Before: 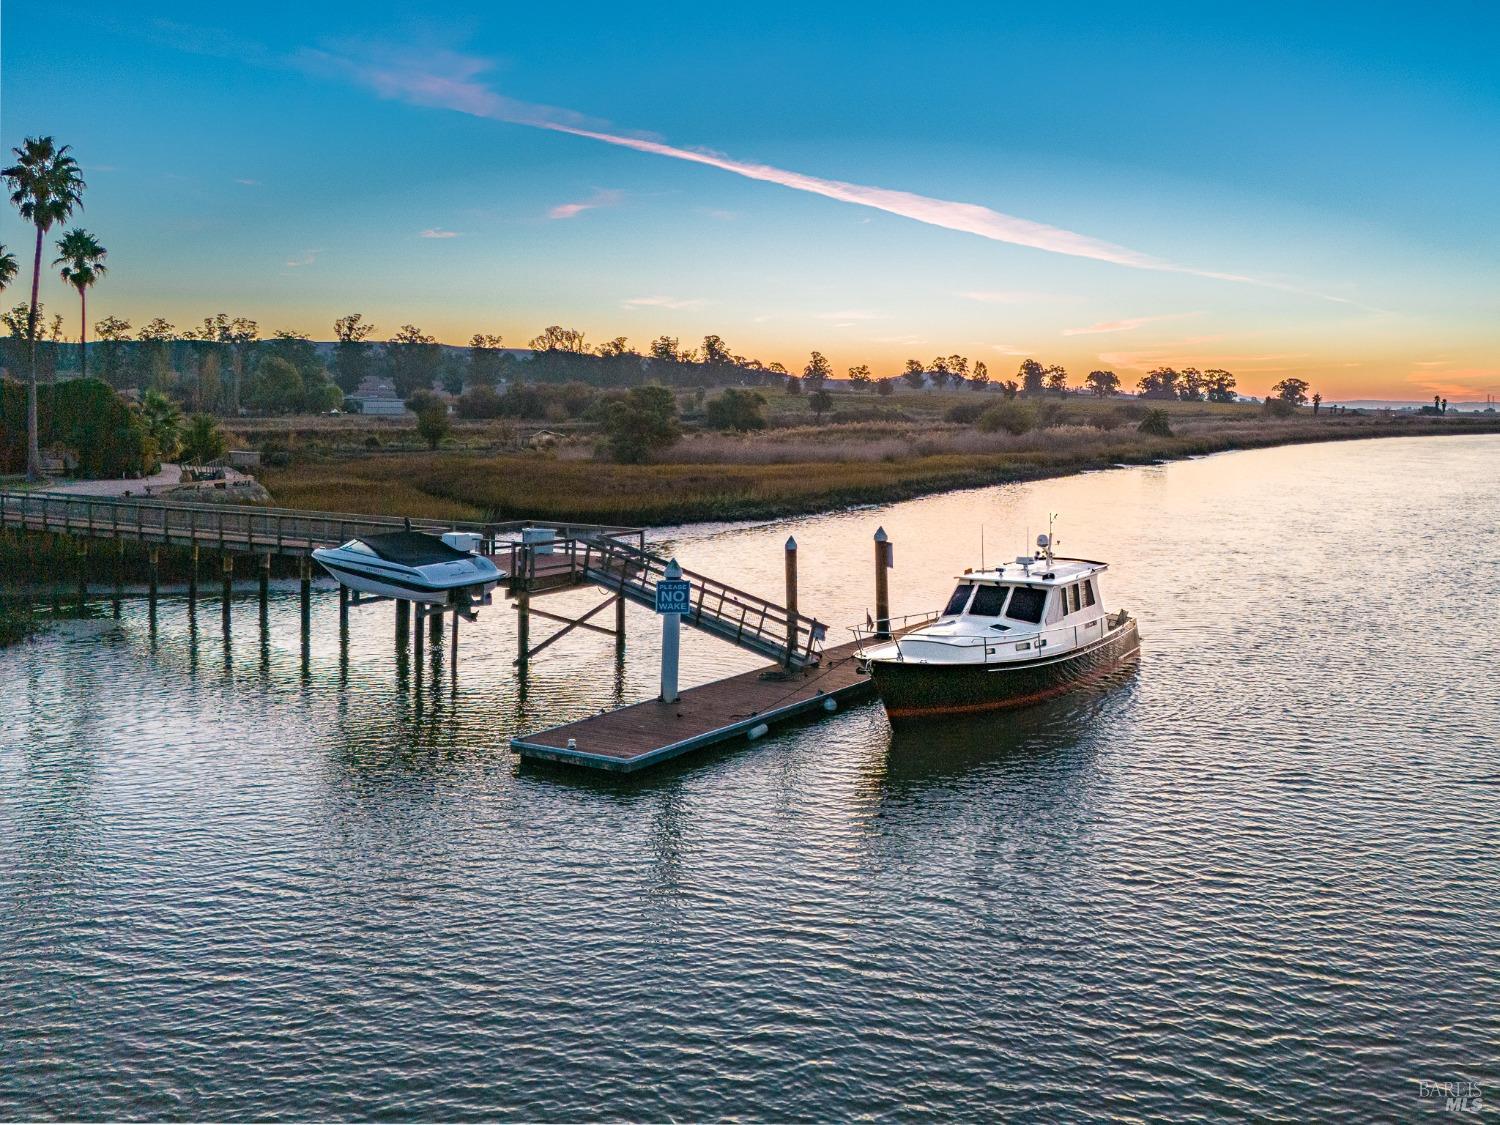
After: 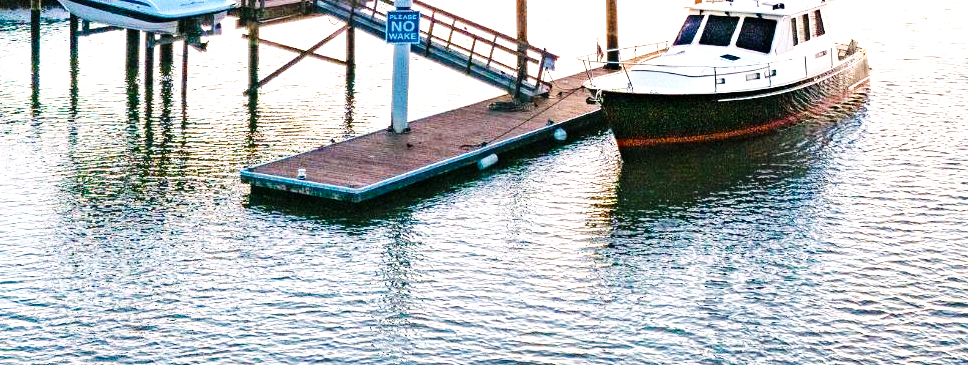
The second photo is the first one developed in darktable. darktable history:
crop: left 18.013%, top 50.669%, right 17.436%, bottom 16.799%
exposure: black level correction 0.001, exposure 0.5 EV, compensate exposure bias true, compensate highlight preservation false
base curve: curves: ch0 [(0, 0) (0.036, 0.025) (0.121, 0.166) (0.206, 0.329) (0.605, 0.79) (1, 1)], preserve colors none
